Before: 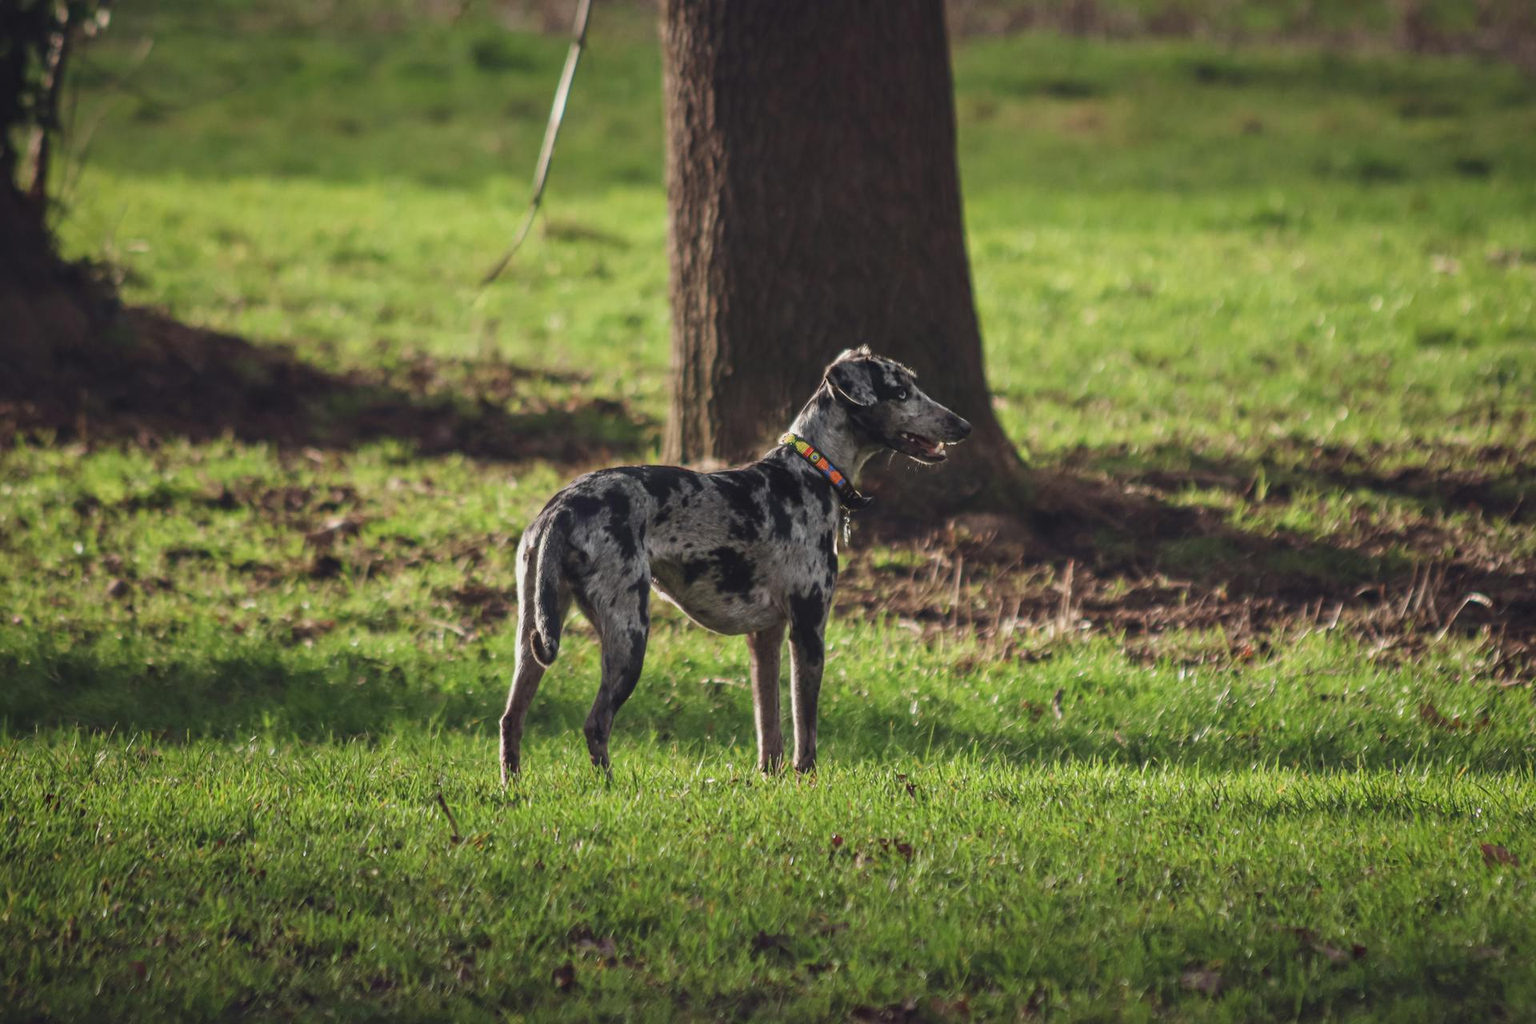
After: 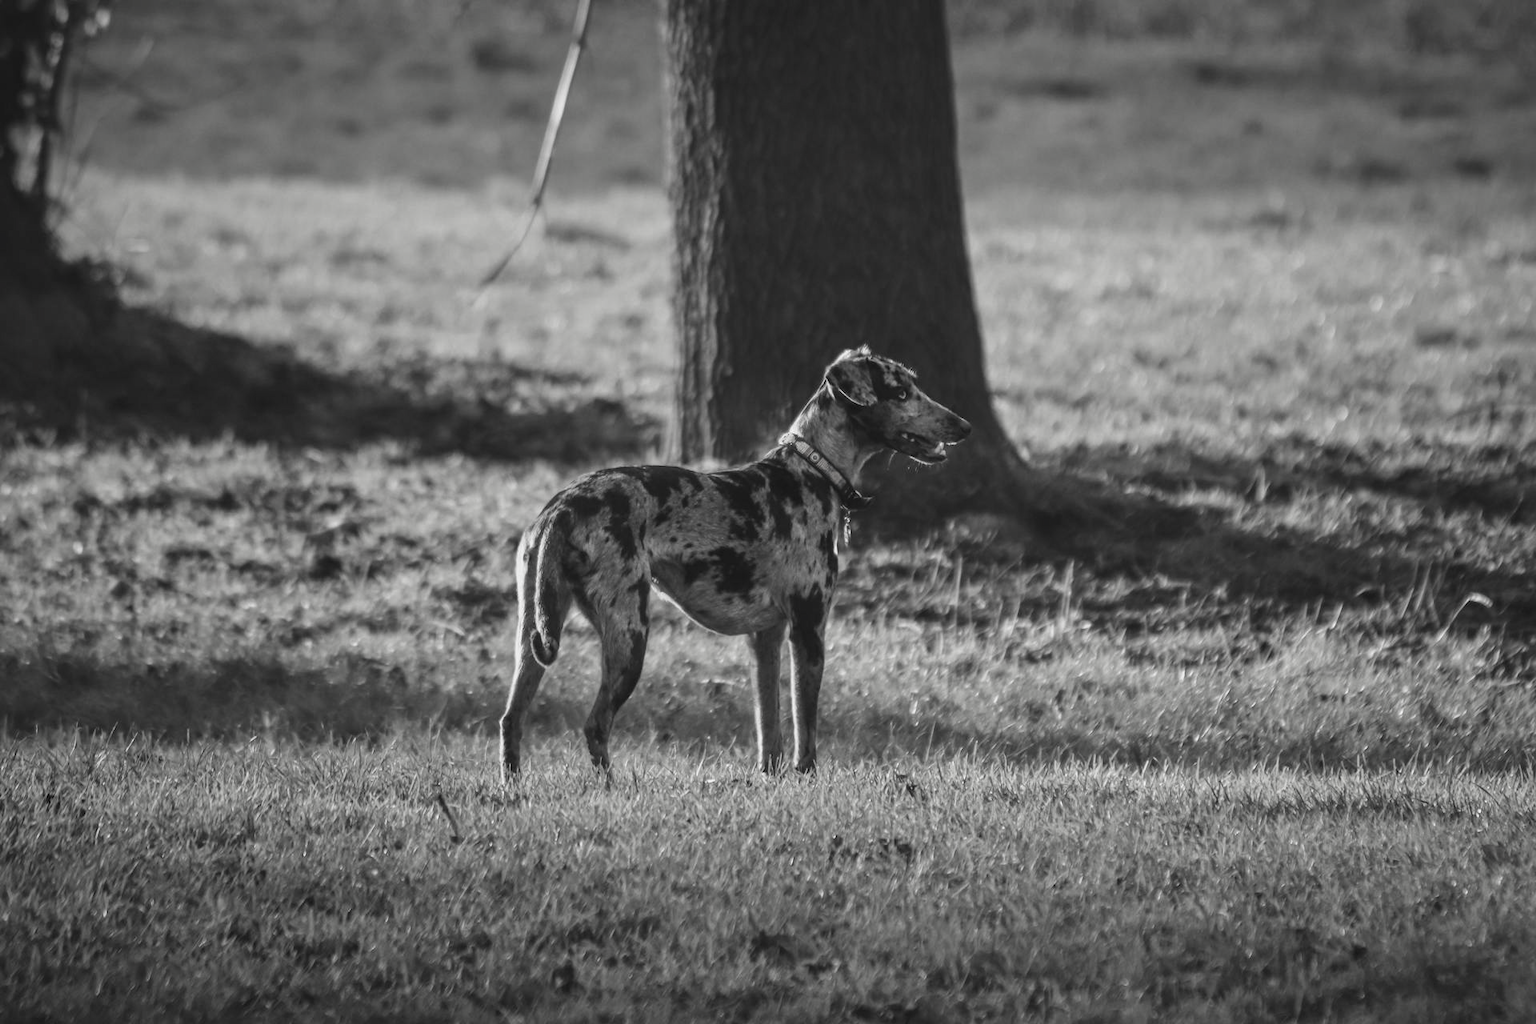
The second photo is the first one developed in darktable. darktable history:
contrast brightness saturation: saturation -0.982
